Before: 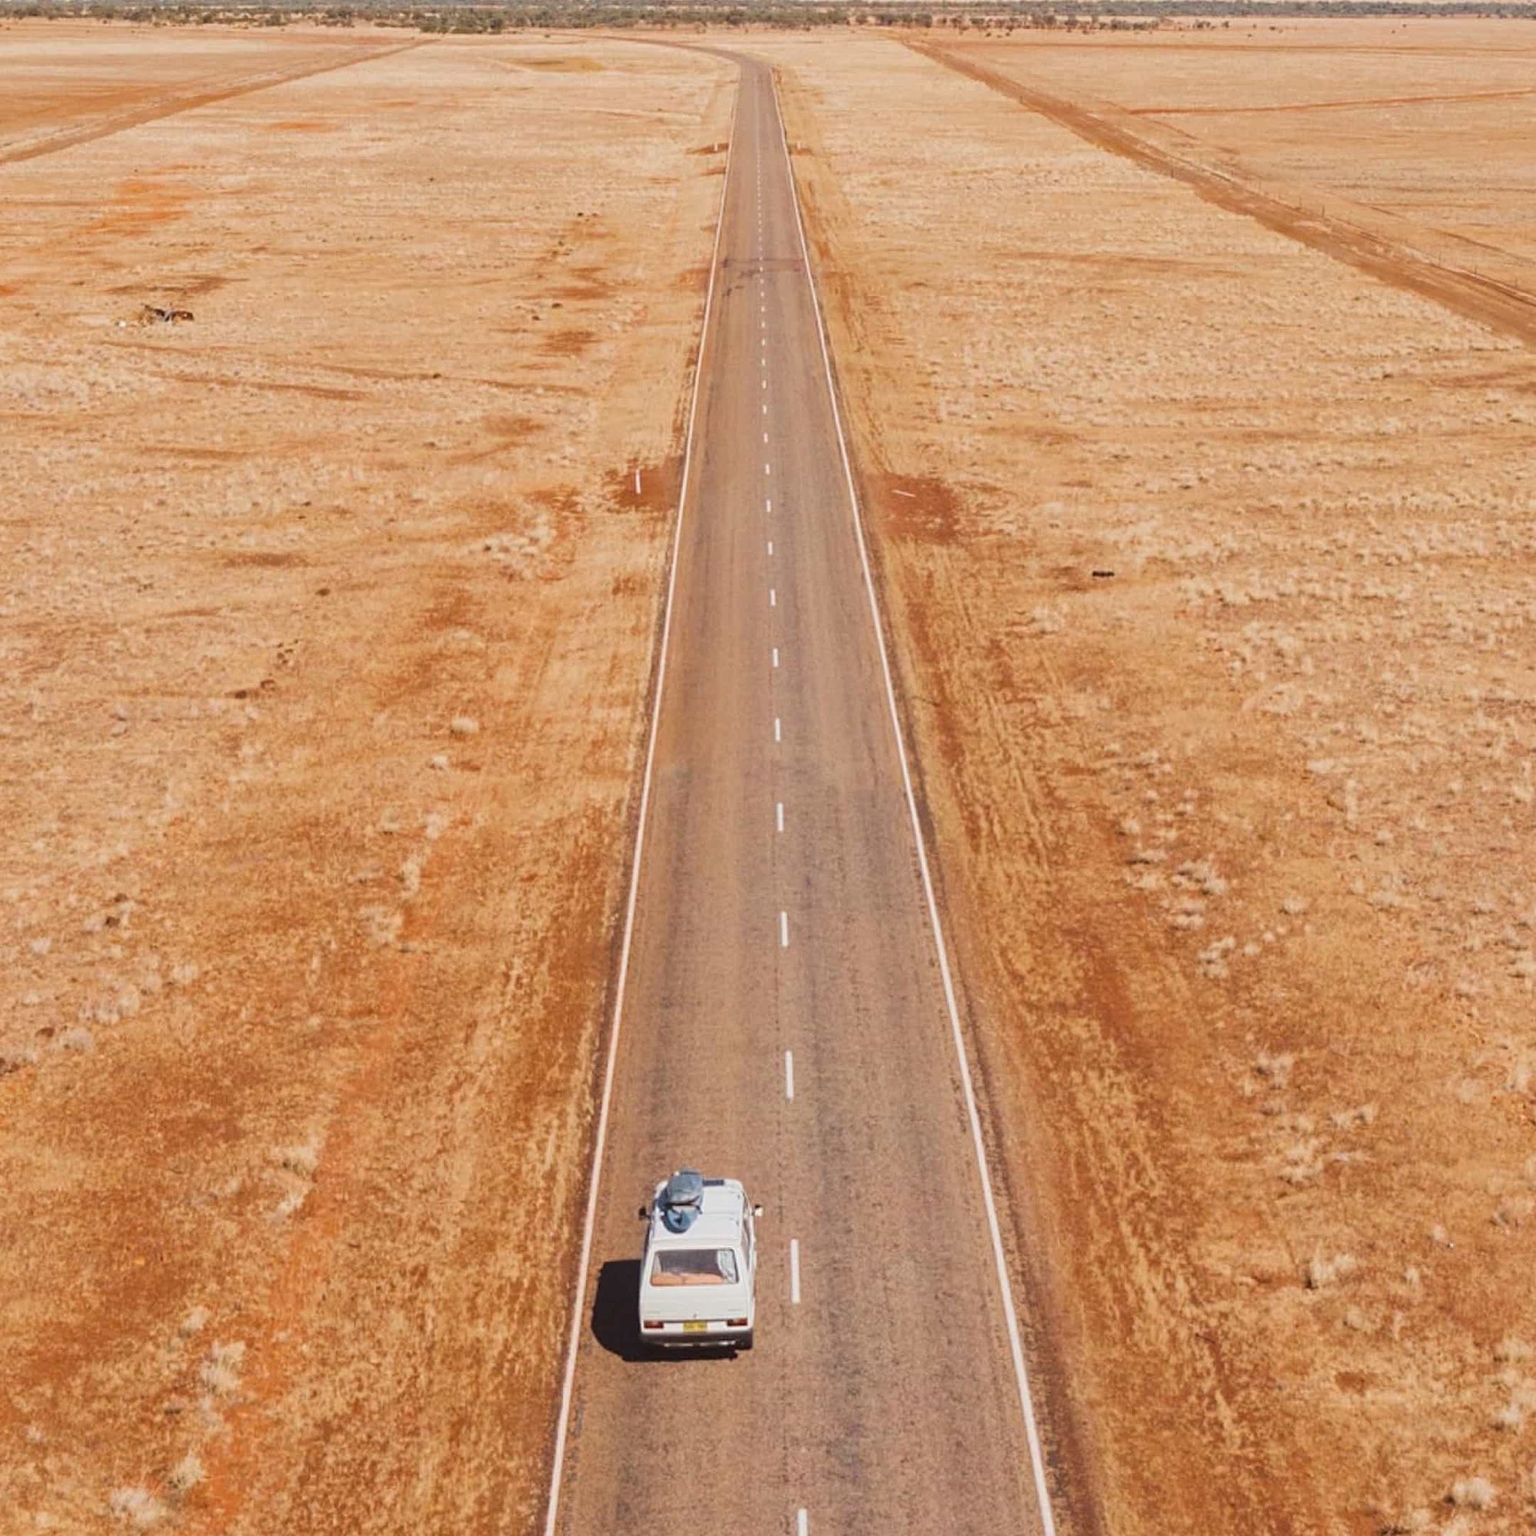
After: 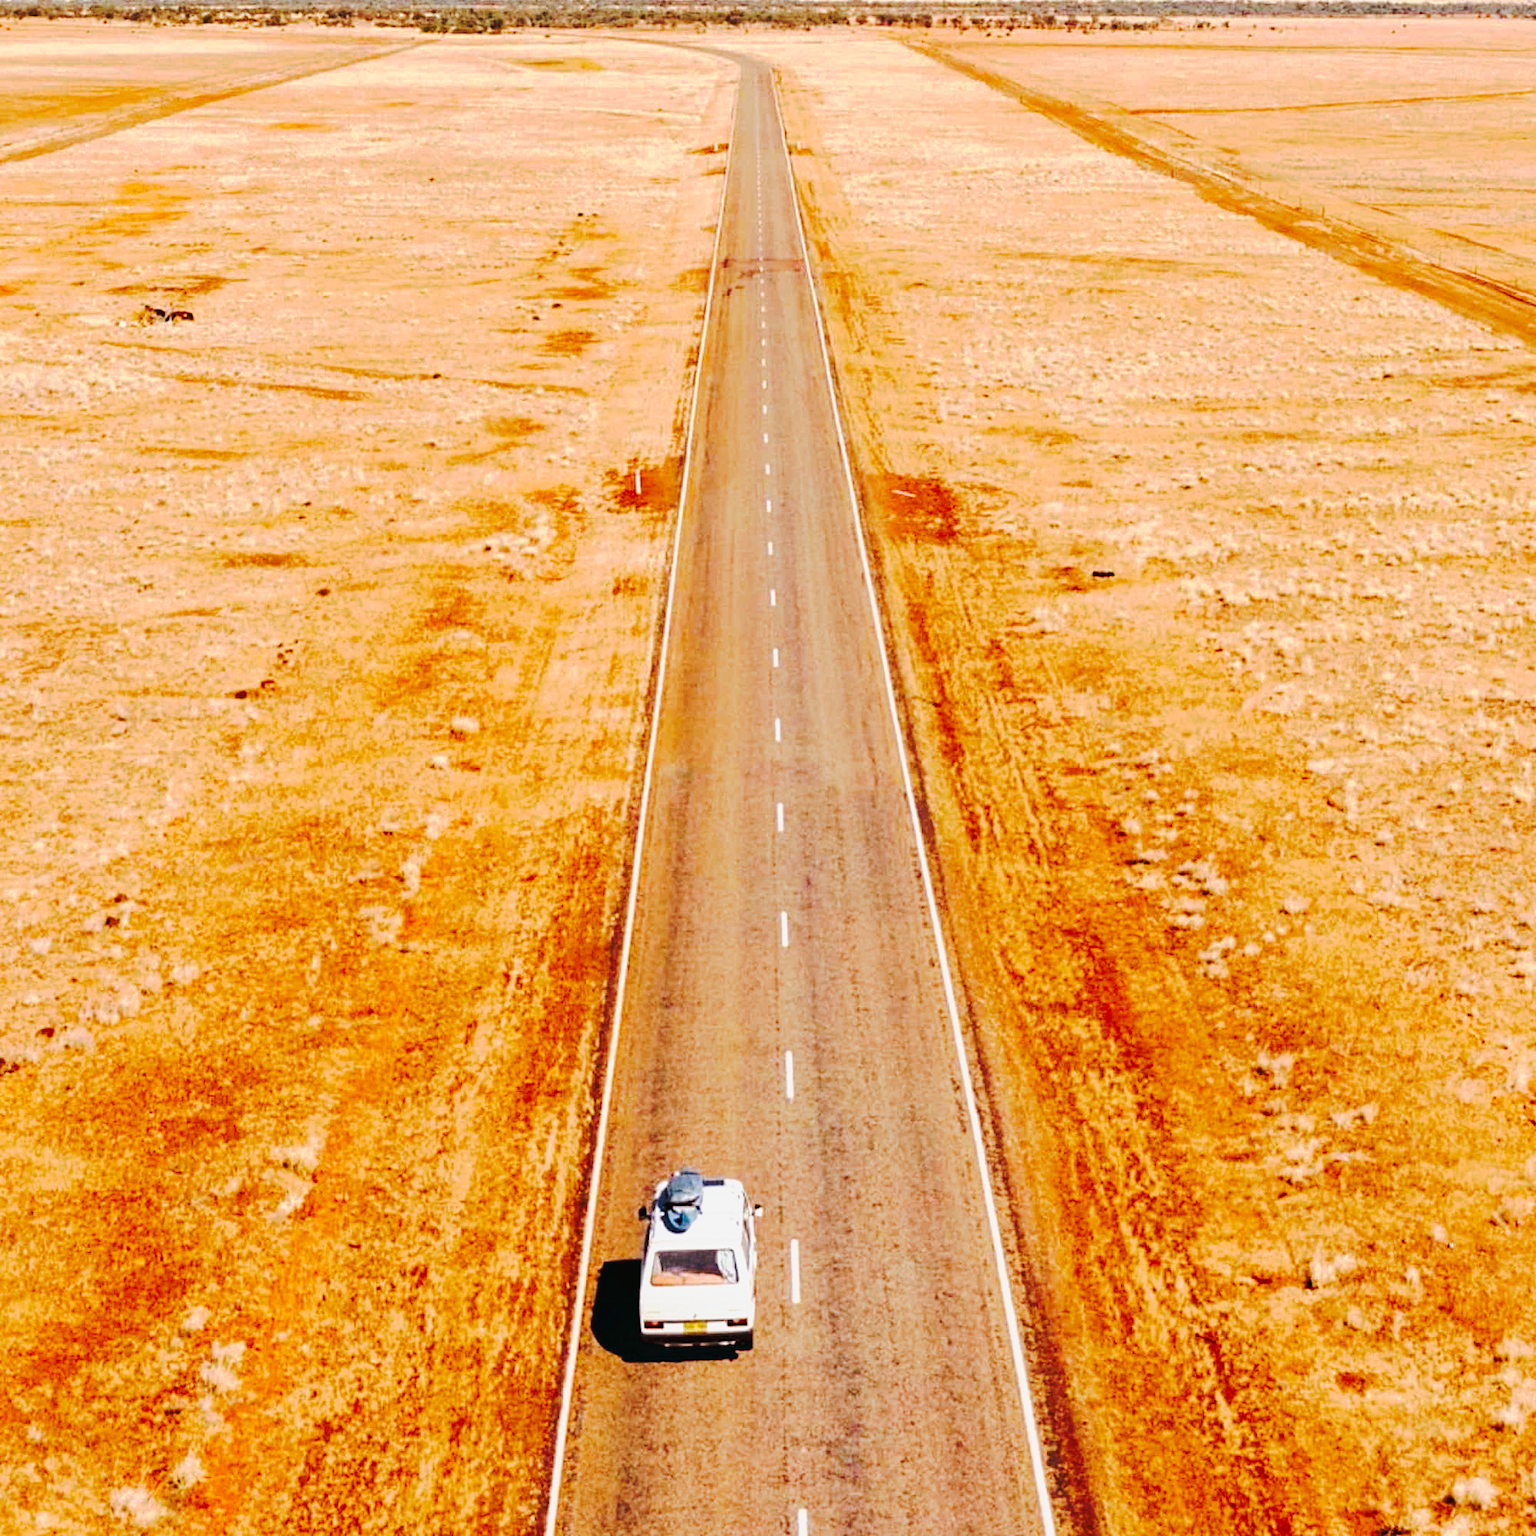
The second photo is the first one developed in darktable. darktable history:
tone curve: curves: ch0 [(0, 0) (0.003, 0.043) (0.011, 0.043) (0.025, 0.035) (0.044, 0.042) (0.069, 0.035) (0.1, 0.03) (0.136, 0.017) (0.177, 0.03) (0.224, 0.06) (0.277, 0.118) (0.335, 0.189) (0.399, 0.297) (0.468, 0.483) (0.543, 0.631) (0.623, 0.746) (0.709, 0.823) (0.801, 0.944) (0.898, 0.966) (1, 1)], preserve colors none
exposure: exposure -0.064 EV, compensate highlight preservation false
